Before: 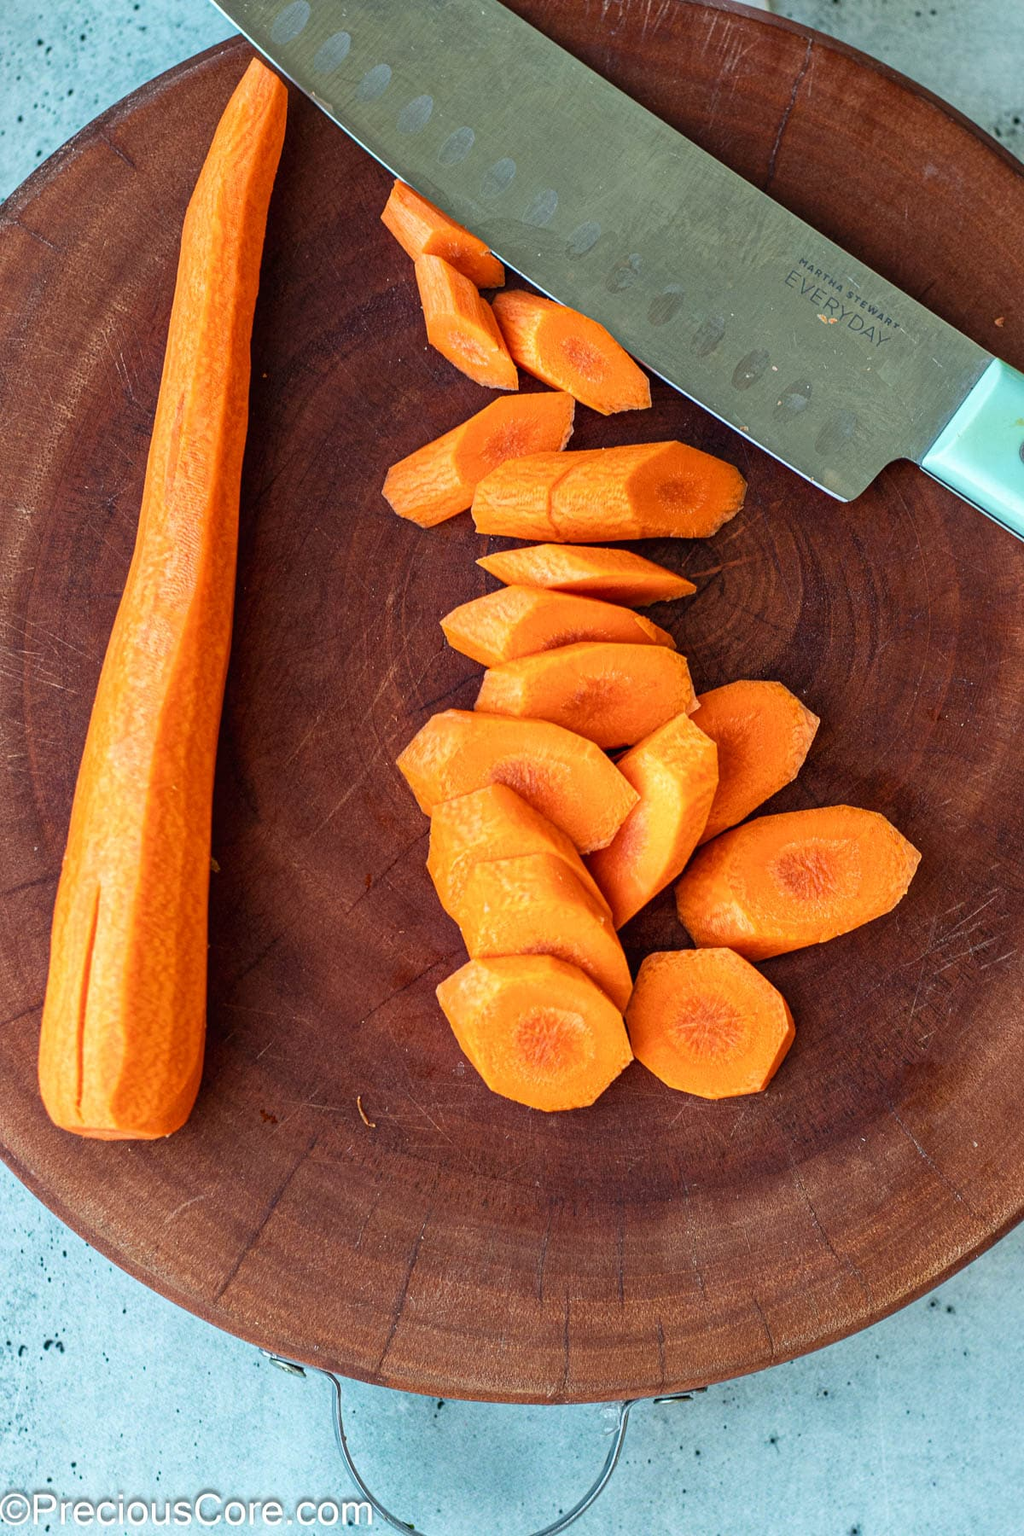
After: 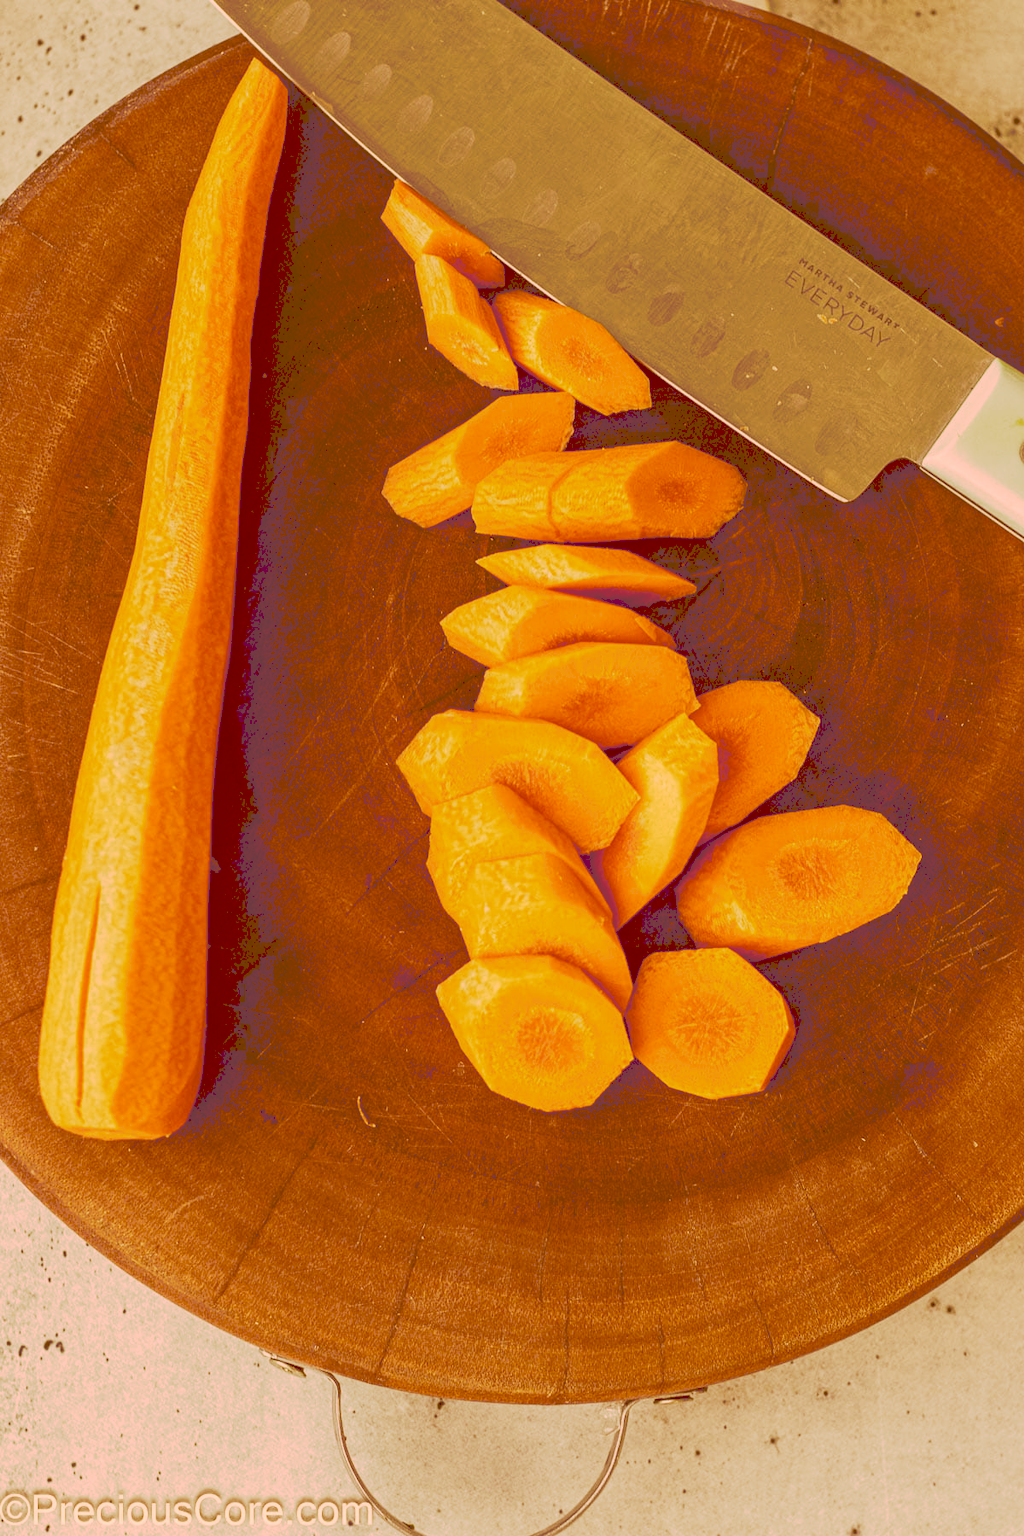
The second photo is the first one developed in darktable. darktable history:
tone curve: curves: ch0 [(0, 0) (0.003, 0.277) (0.011, 0.277) (0.025, 0.279) (0.044, 0.282) (0.069, 0.286) (0.1, 0.289) (0.136, 0.294) (0.177, 0.318) (0.224, 0.345) (0.277, 0.379) (0.335, 0.425) (0.399, 0.481) (0.468, 0.542) (0.543, 0.594) (0.623, 0.662) (0.709, 0.731) (0.801, 0.792) (0.898, 0.851) (1, 1)], preserve colors none
color look up table: target L [93.98, 82.45, 83.33, 79.95, 73.05, 59.9, 60.88, 41.02, 26.42, 15.73, 87.89, 83.14, 82.41, 76.34, 69, 58.24, 54.42, 52.77, 38.58, 35.72, 29.5, 16.08, 11.24, 95.76, 84.92, 85.97, 65.71, 76.08, 56.05, 59.71, 49.65, 73.84, 48.6, 61.3, 37.9, 35.01, 44.6, 23.47, 20.66, 13.81, 90.53, 91.58, 79.36, 82.57, 72.14, 57.02, 61.67, 51.62, 33.46], target a [14.15, -21.17, -17.49, -2.23, -5.724, -5.522, 16.84, 6.585, 30.2, 37.81, 14.11, 17.35, 15.7, 33.98, 34.08, 56, 72.49, 37.58, 46.36, 67.15, 47.62, 57.31, 48.13, 15.81, 23.4, 22.85, 51.83, 37.64, 71.43, 32.67, 28.92, 35.48, 62.75, 35.08, 58.57, 34.02, 54.63, 34.09, 56.65, 52.92, 14.39, -0.051, 4.908, 14.83, 15.58, 9.443, 26.73, 25.64, 23.82], target b [50.52, 62.34, 103.86, 51.93, 93.03, 74.37, 104.17, 70.31, 45.32, 26.96, 82.19, 70.35, 46.3, 42.05, 115.95, 99.71, 92.95, 90.27, 65.94, 61.35, 50.64, 27.53, 19.23, 24.93, 22.73, 15.18, 24.45, 7.718, 29.95, 30, 59.47, 0.671, 51.52, 4.43, 42.09, 59.62, 4.487, 40.19, 34.92, 23.51, 26.84, 23.69, 28.37, 12.81, 39.25, 44.65, 20.94, 33.34, 57.2], num patches 49
